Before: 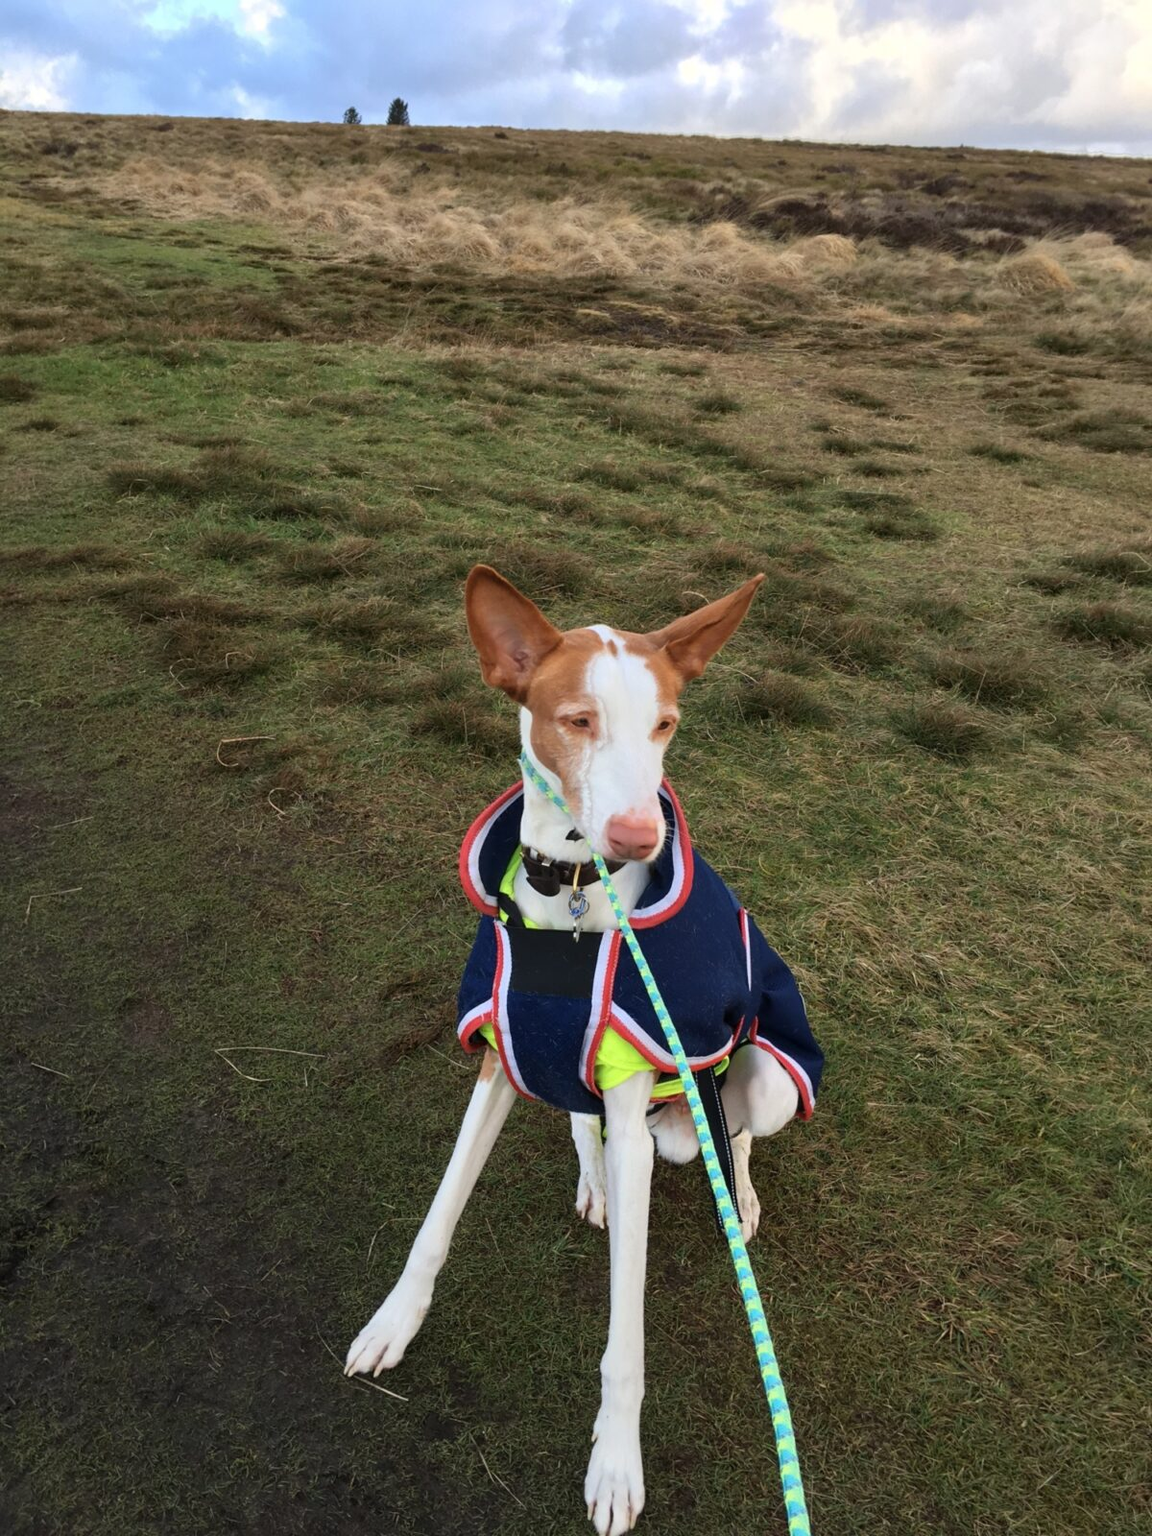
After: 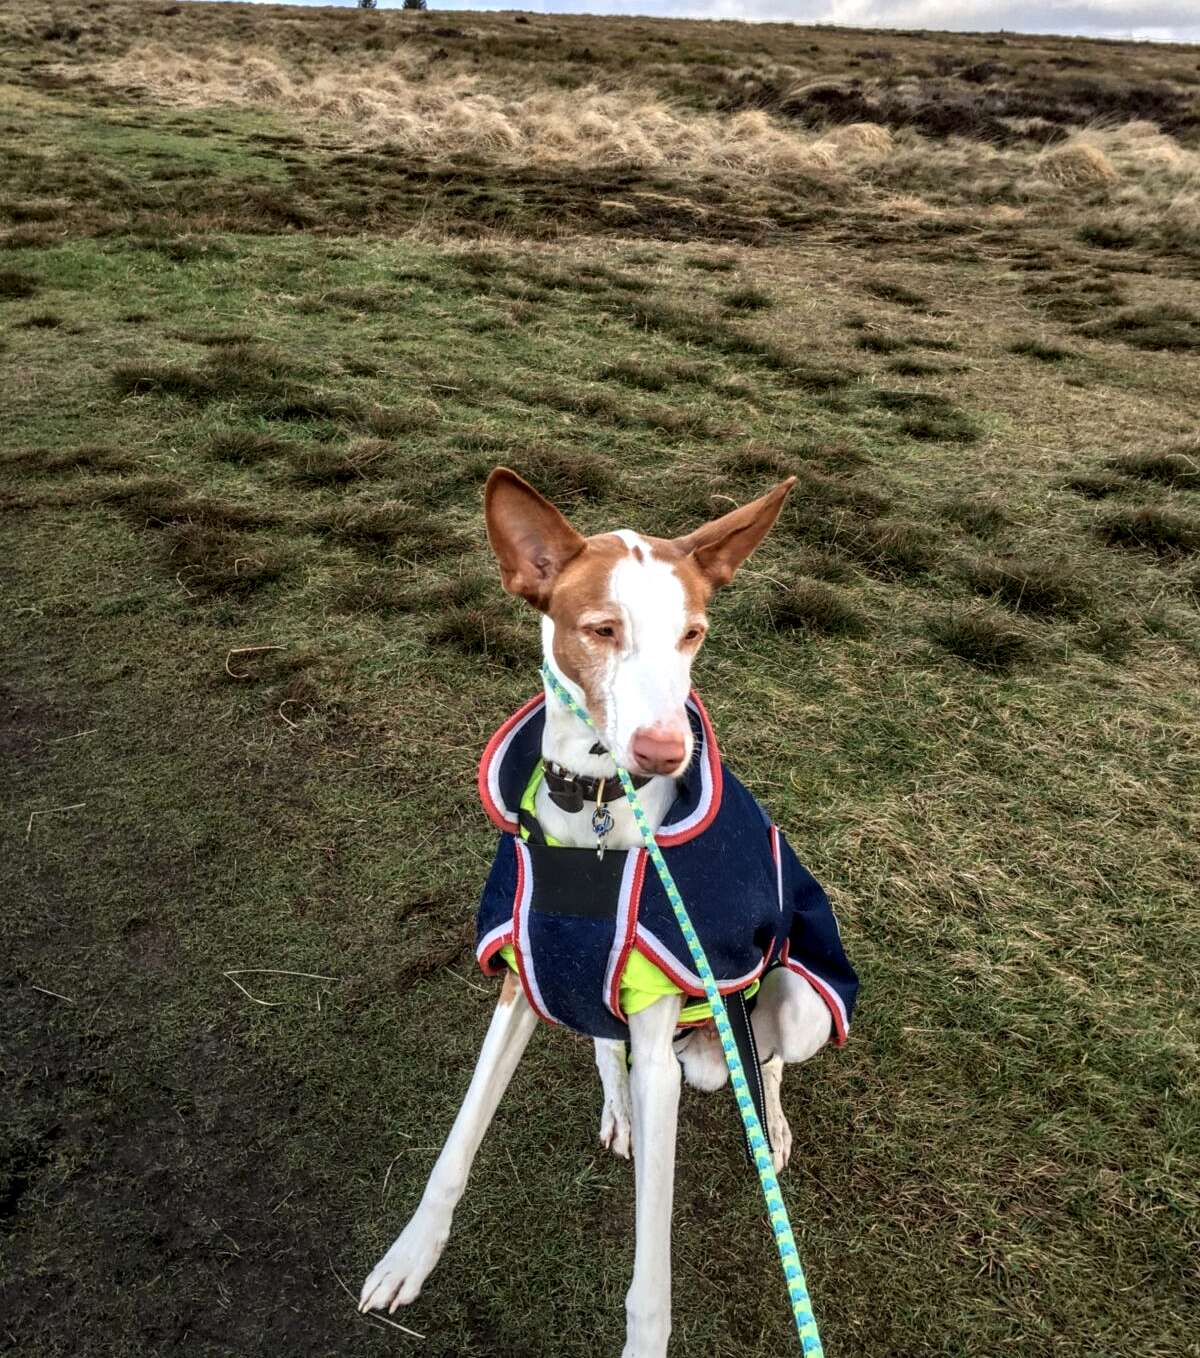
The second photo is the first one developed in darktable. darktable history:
local contrast: highlights 3%, shadows 6%, detail 182%
crop: top 7.6%, bottom 7.473%
